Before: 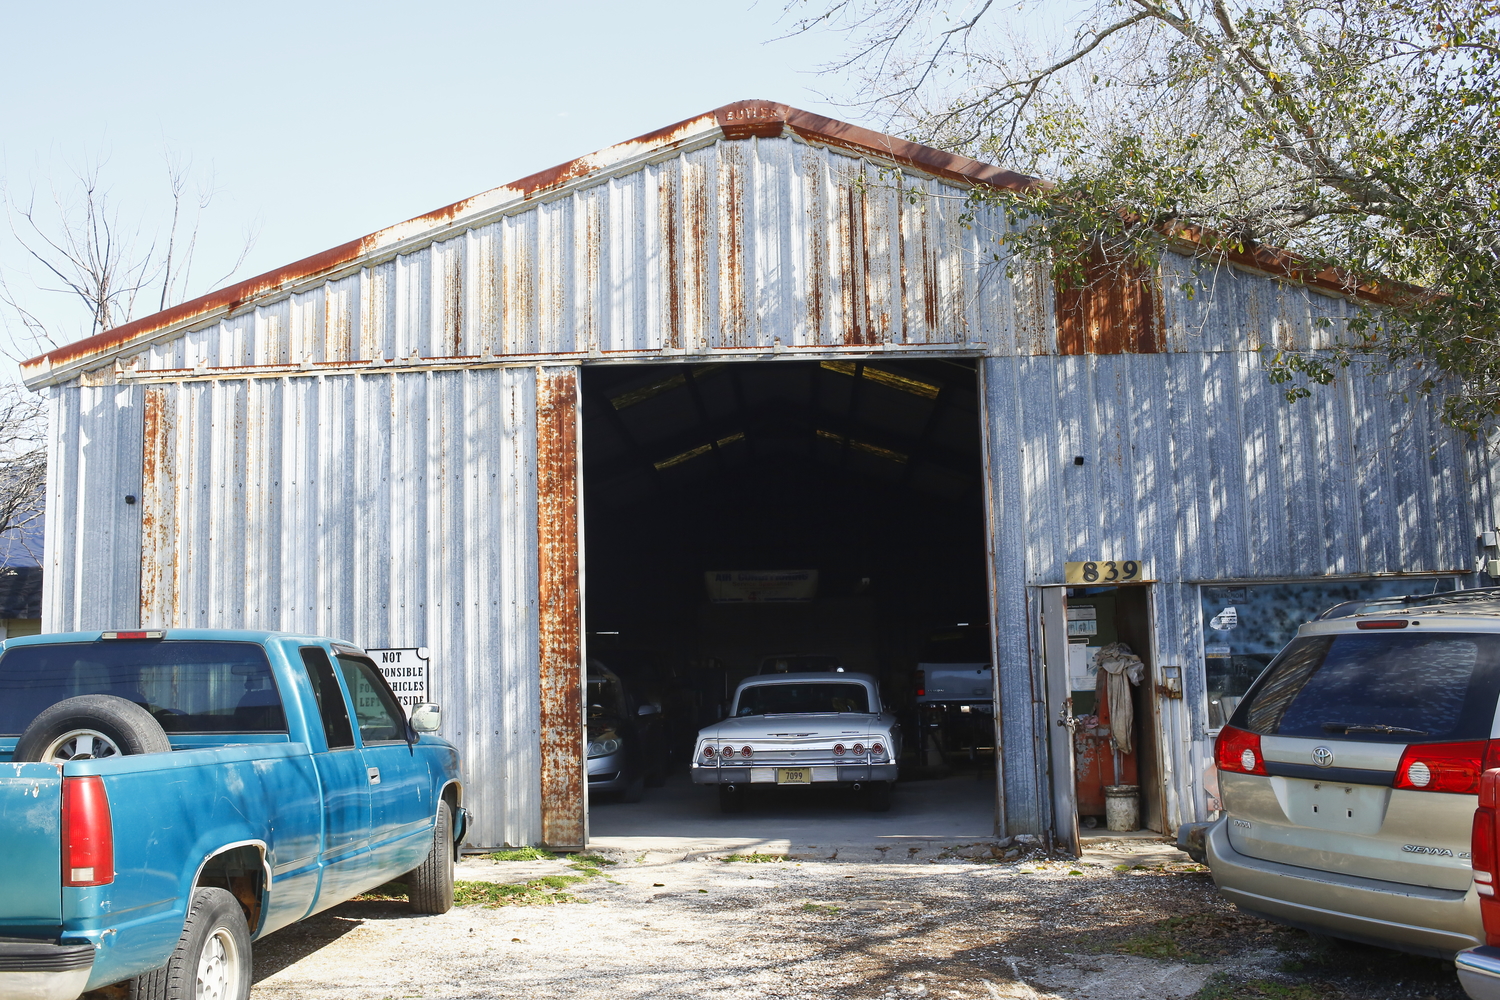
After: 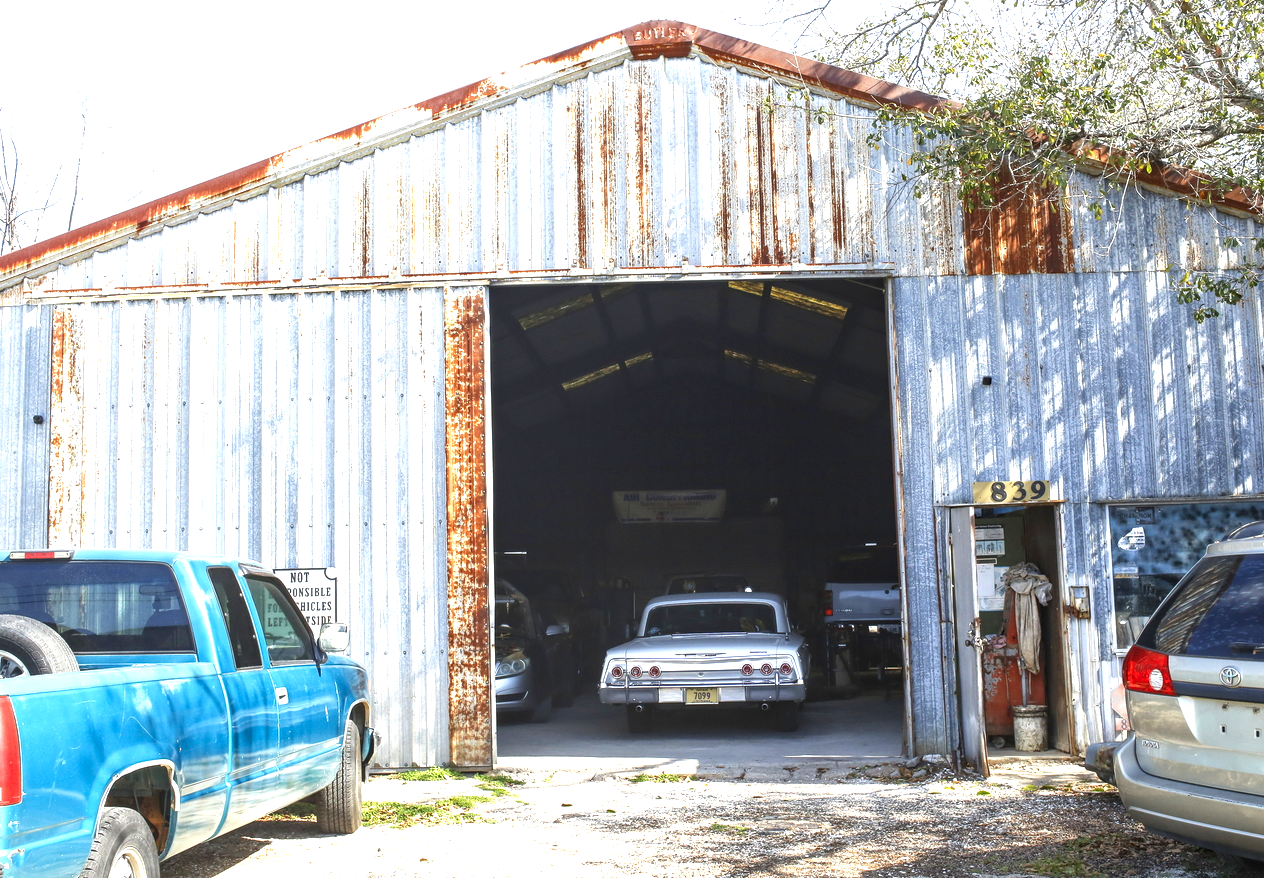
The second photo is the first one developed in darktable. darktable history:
crop: left 6.172%, top 8.1%, right 9.545%, bottom 4.009%
exposure: exposure 1 EV, compensate highlight preservation false
local contrast: detail 130%
